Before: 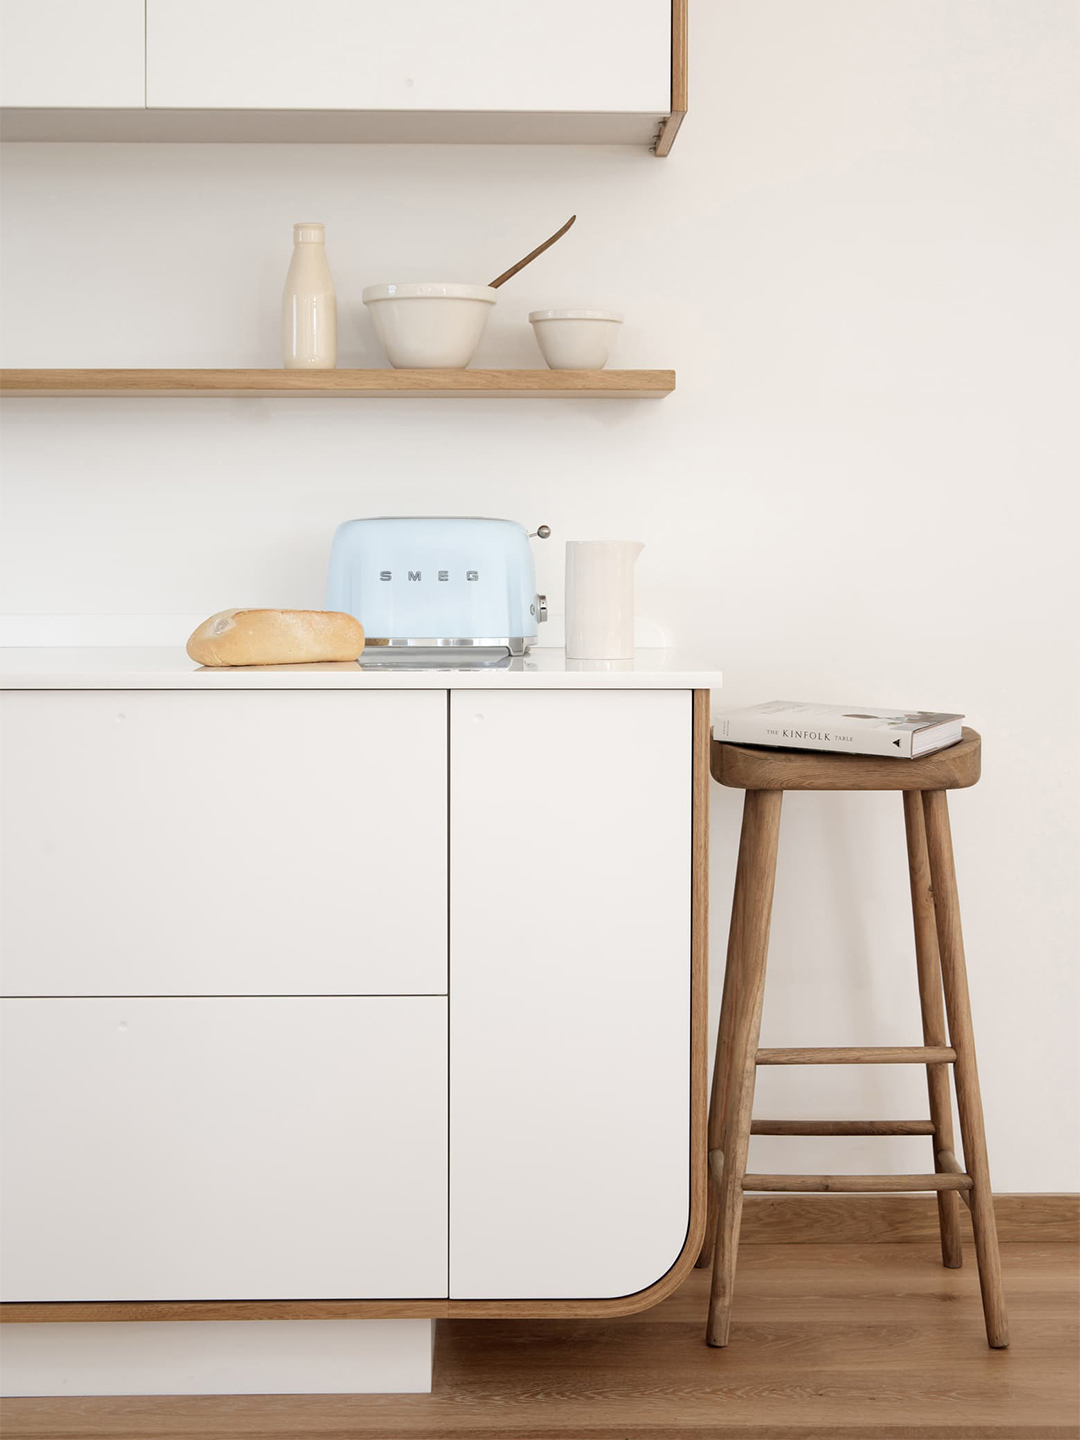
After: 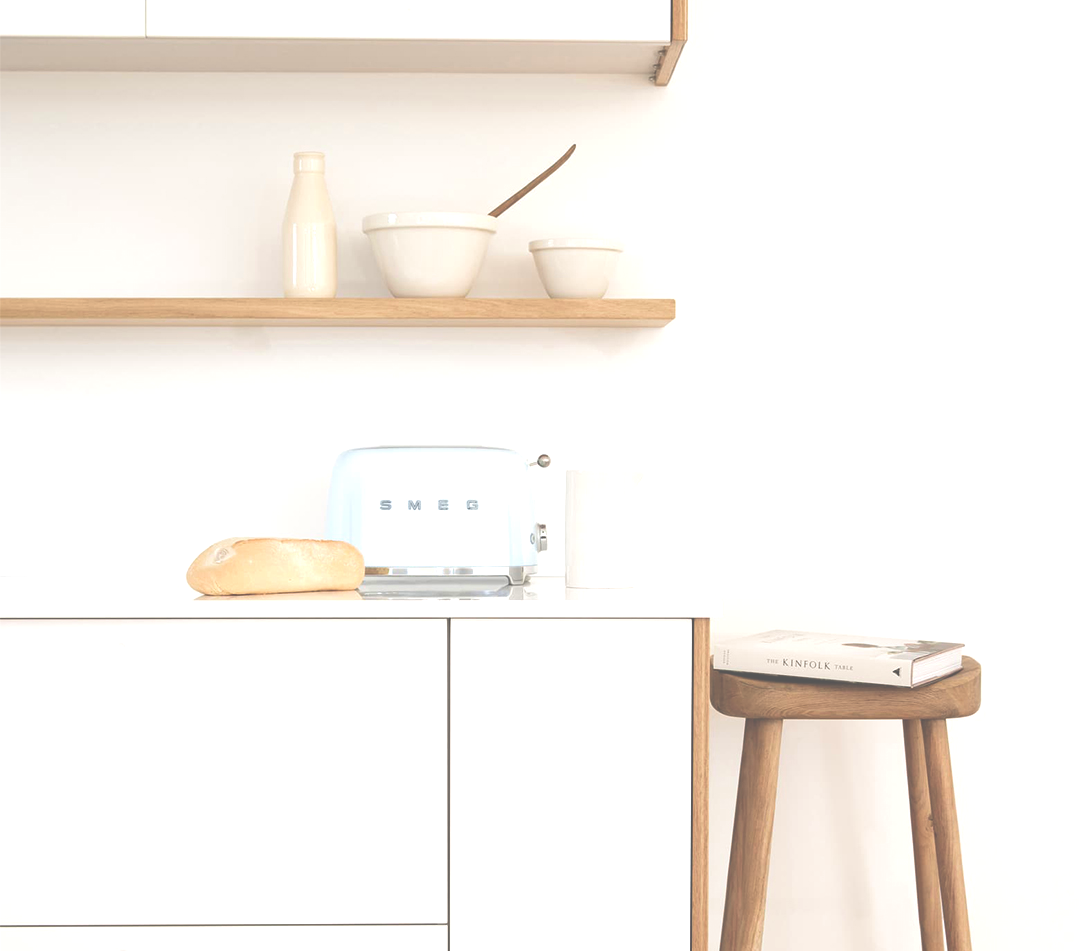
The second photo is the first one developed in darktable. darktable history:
exposure: black level correction -0.07, exposure 0.502 EV, compensate exposure bias true, compensate highlight preservation false
velvia: strength 27.08%
crop and rotate: top 4.935%, bottom 28.979%
